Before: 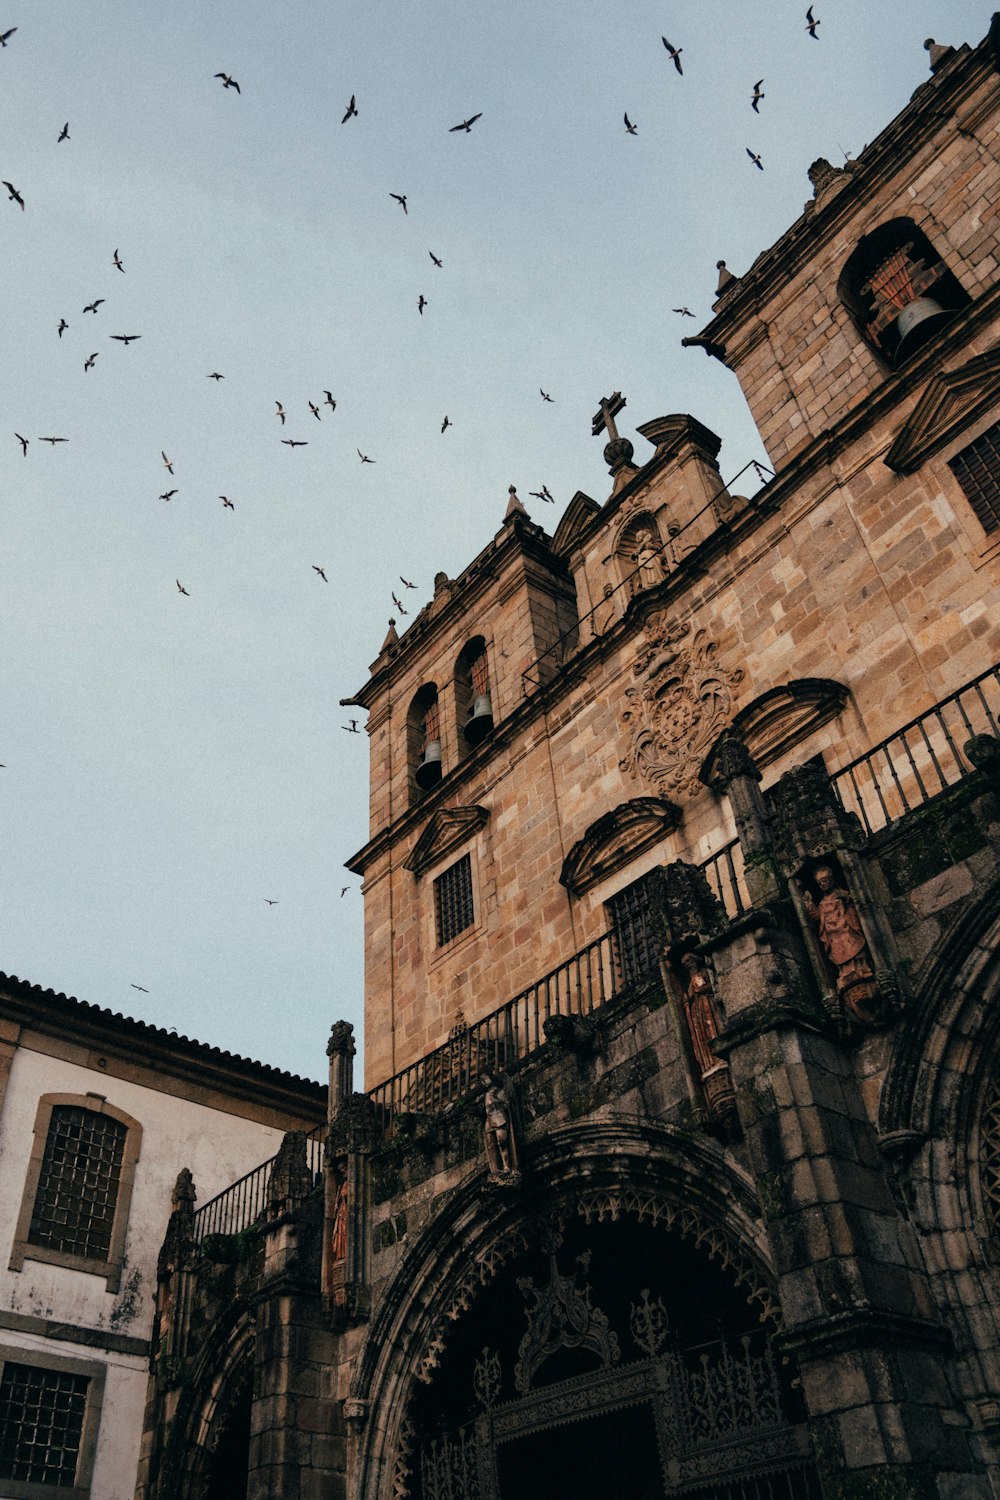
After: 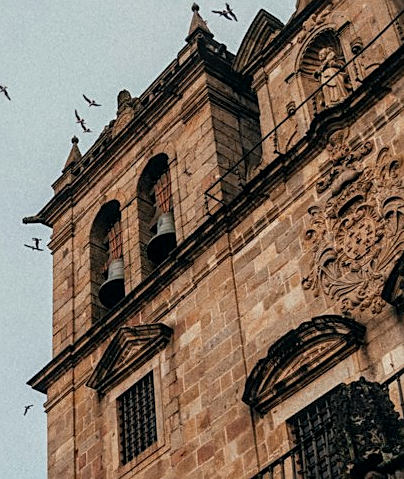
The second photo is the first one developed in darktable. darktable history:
local contrast: on, module defaults
crop: left 31.751%, top 32.172%, right 27.8%, bottom 35.83%
sharpen: on, module defaults
